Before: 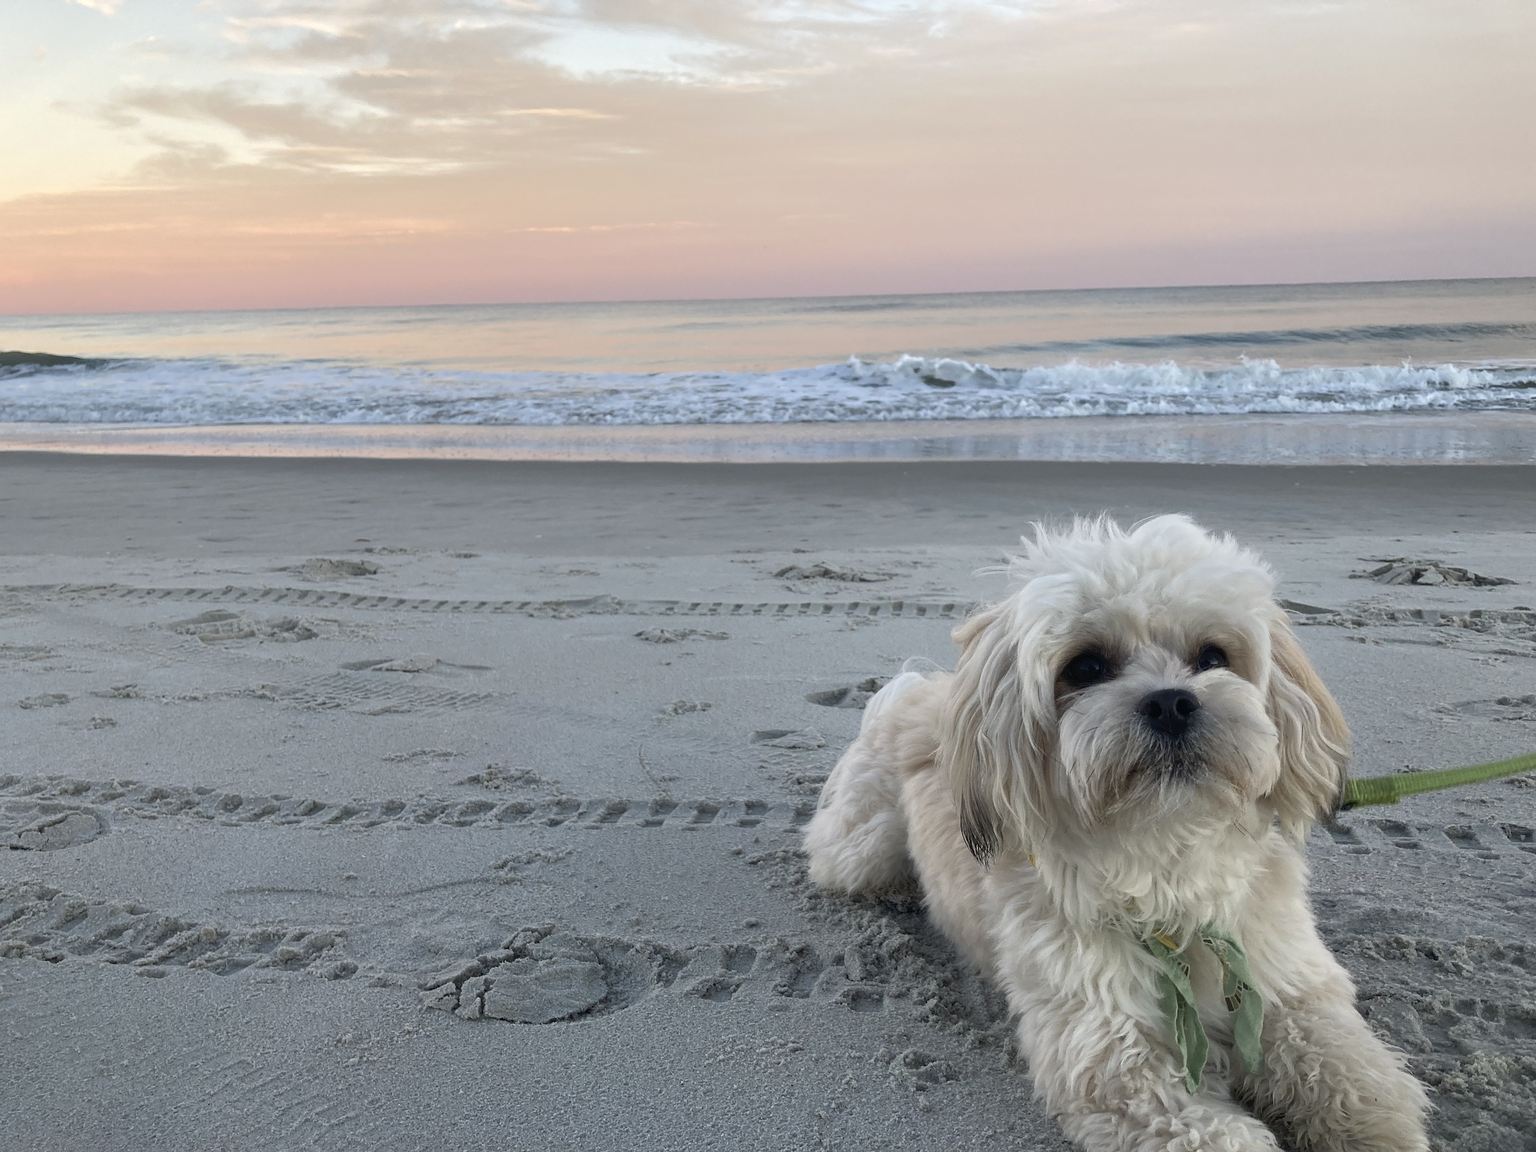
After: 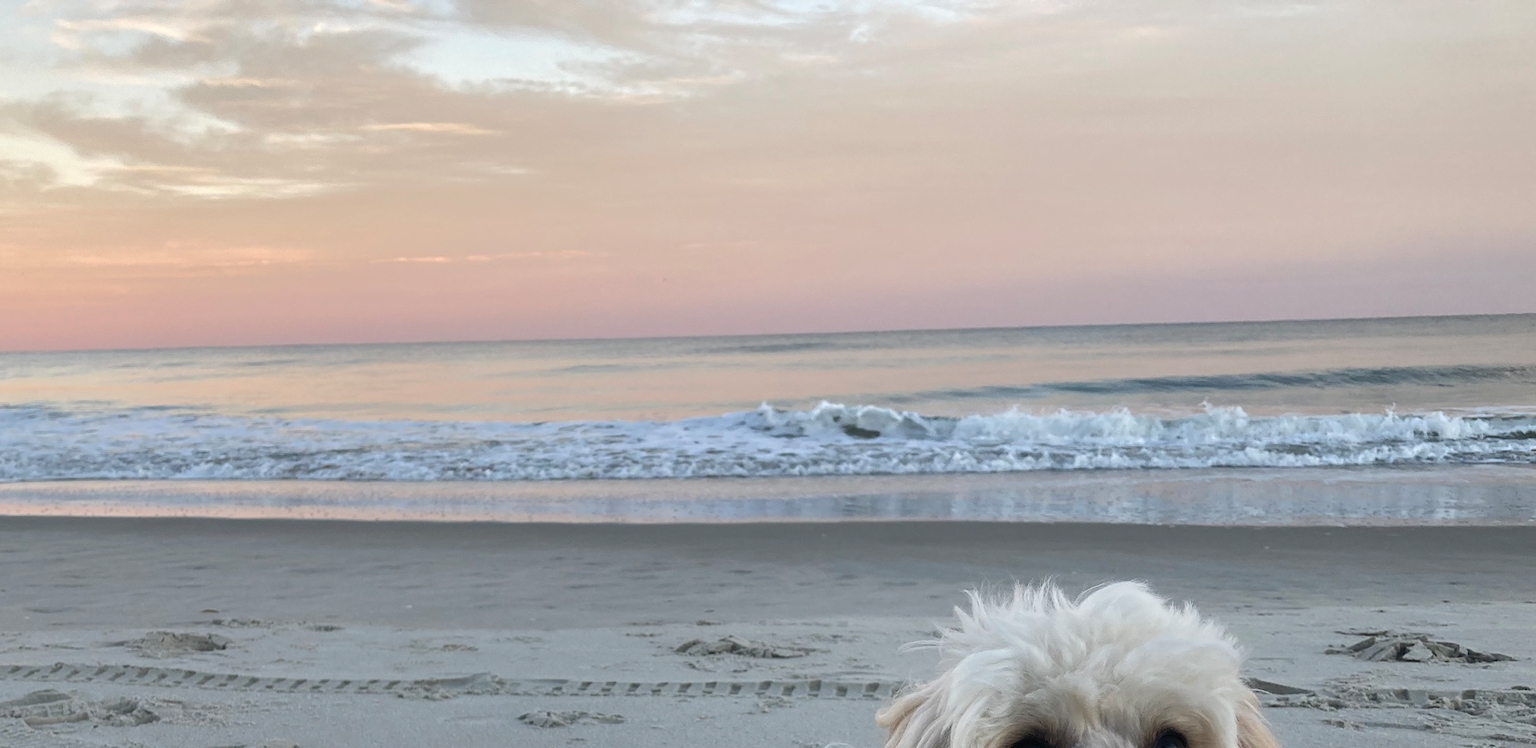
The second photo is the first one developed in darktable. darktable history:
crop and rotate: left 11.553%, bottom 42.567%
shadows and highlights: shadows 36.5, highlights -27.85, highlights color adjustment 0.758%, soften with gaussian
